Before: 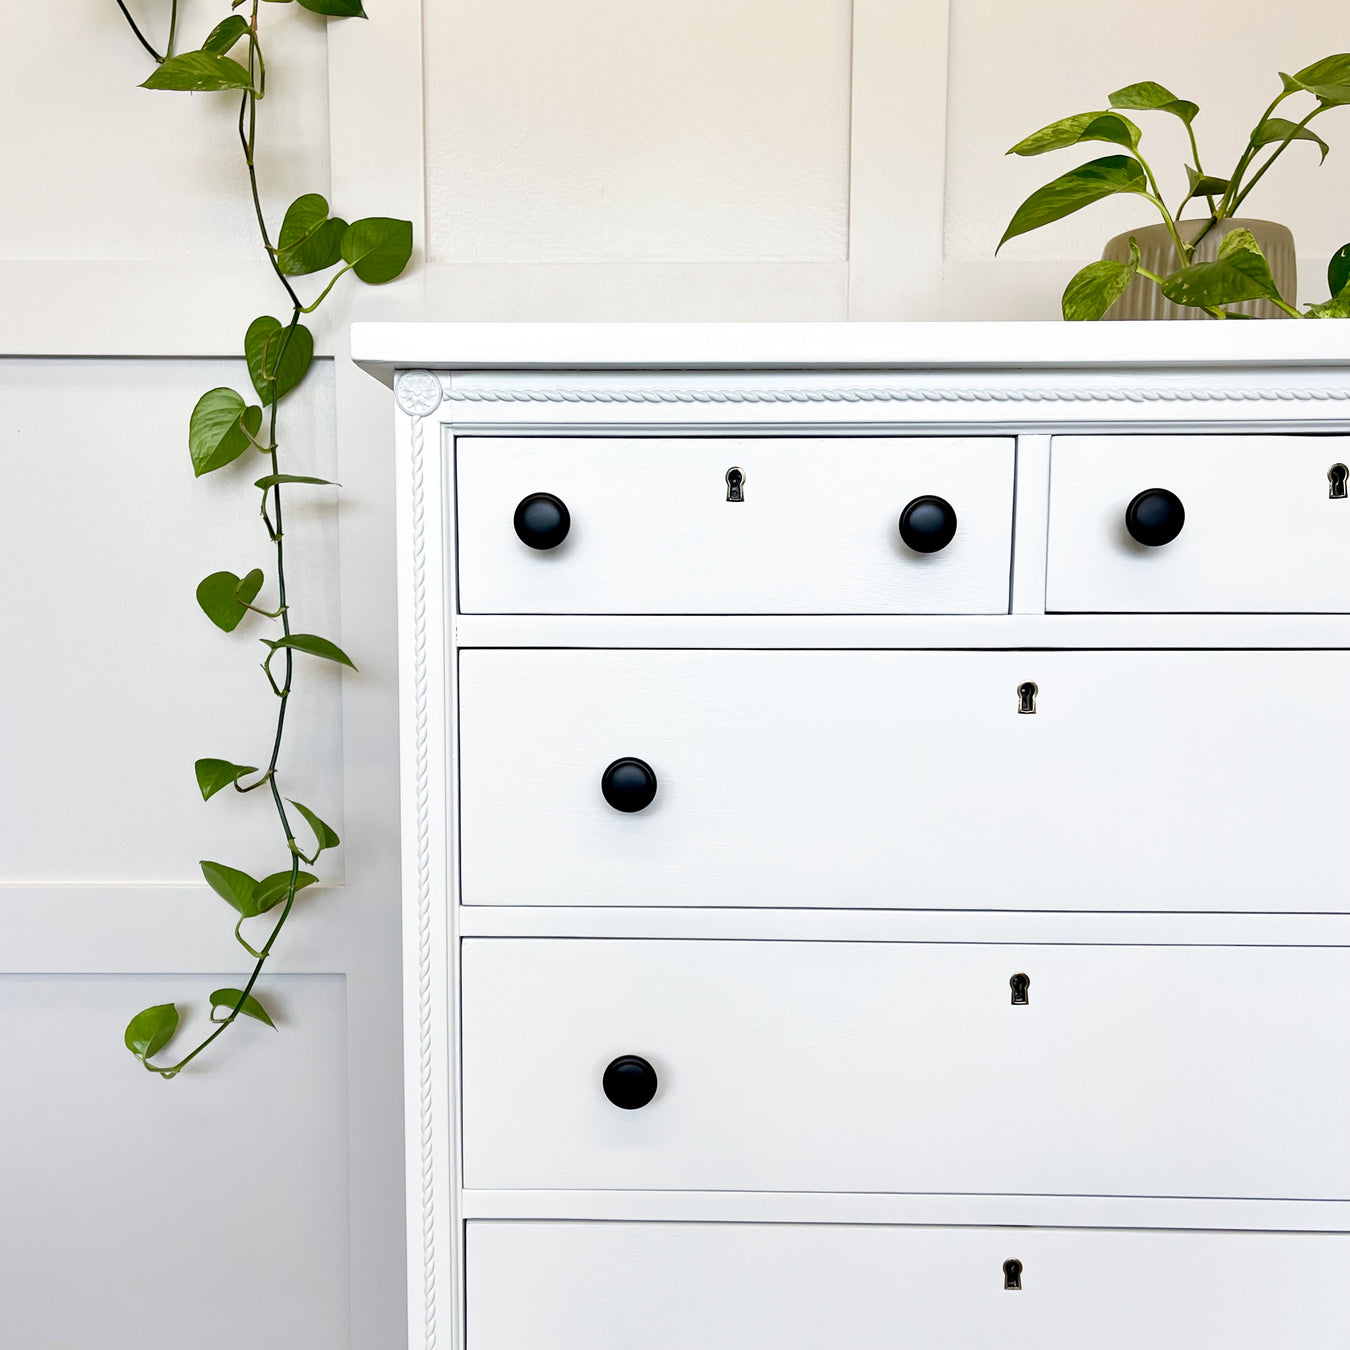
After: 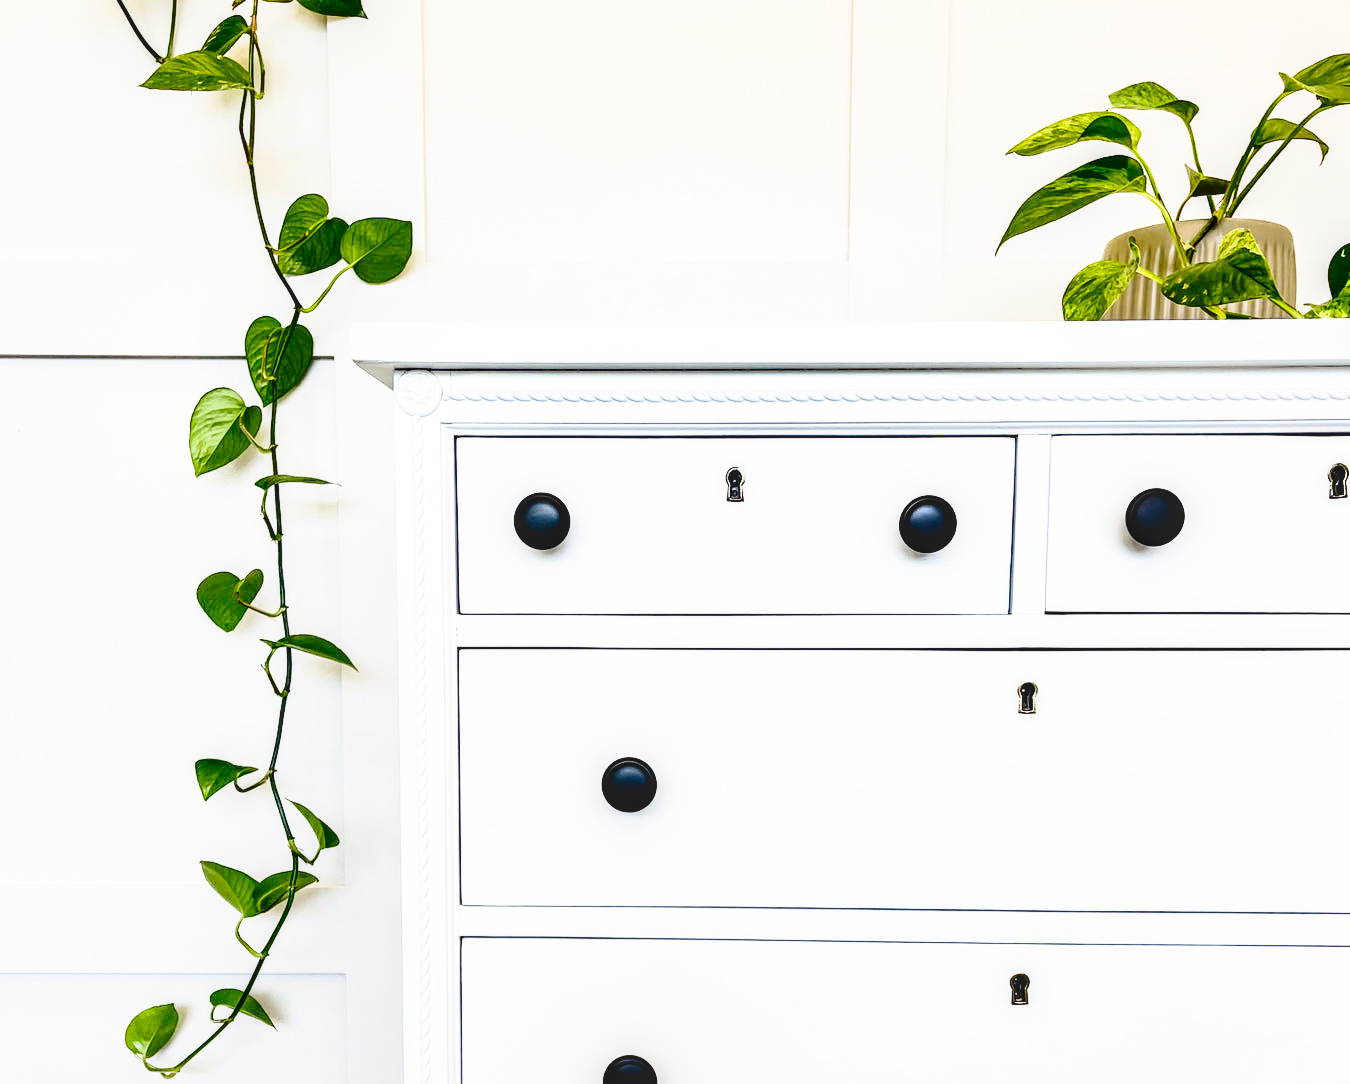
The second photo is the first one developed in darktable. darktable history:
crop: bottom 19.695%
base curve: curves: ch0 [(0, 0) (0.028, 0.03) (0.121, 0.232) (0.46, 0.748) (0.859, 0.968) (1, 1)], preserve colors none
contrast brightness saturation: contrast 0.329, brightness -0.072, saturation 0.173
local contrast: detail 130%
